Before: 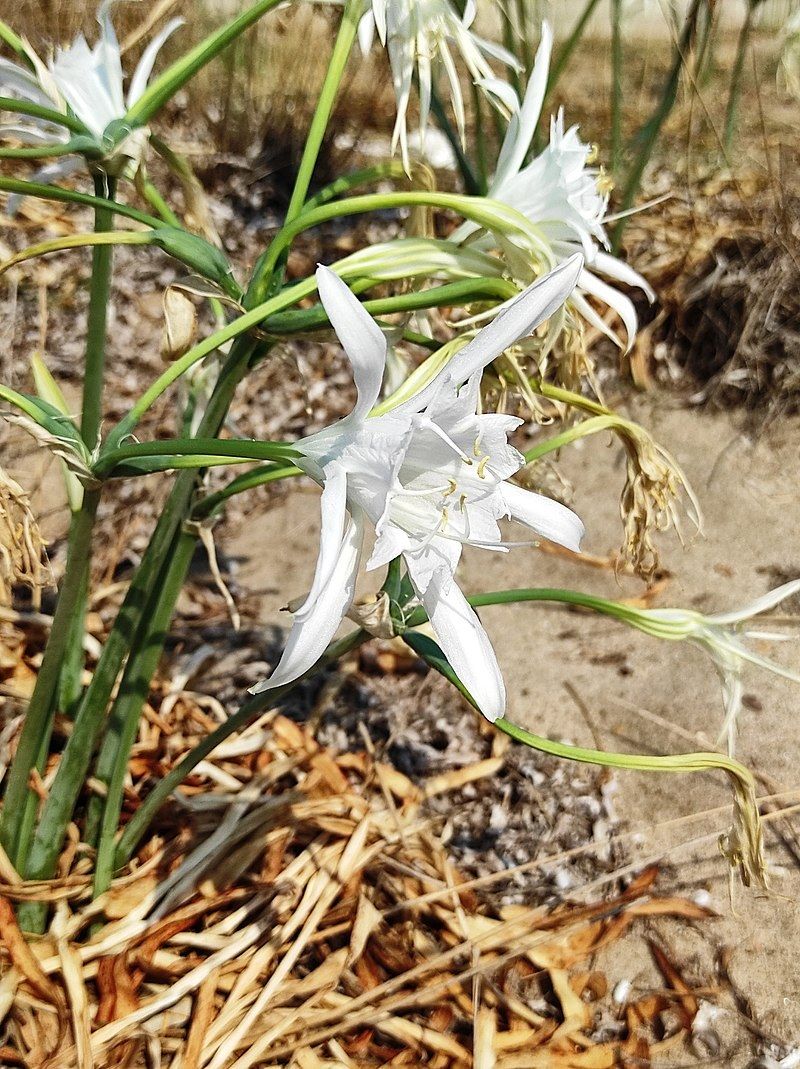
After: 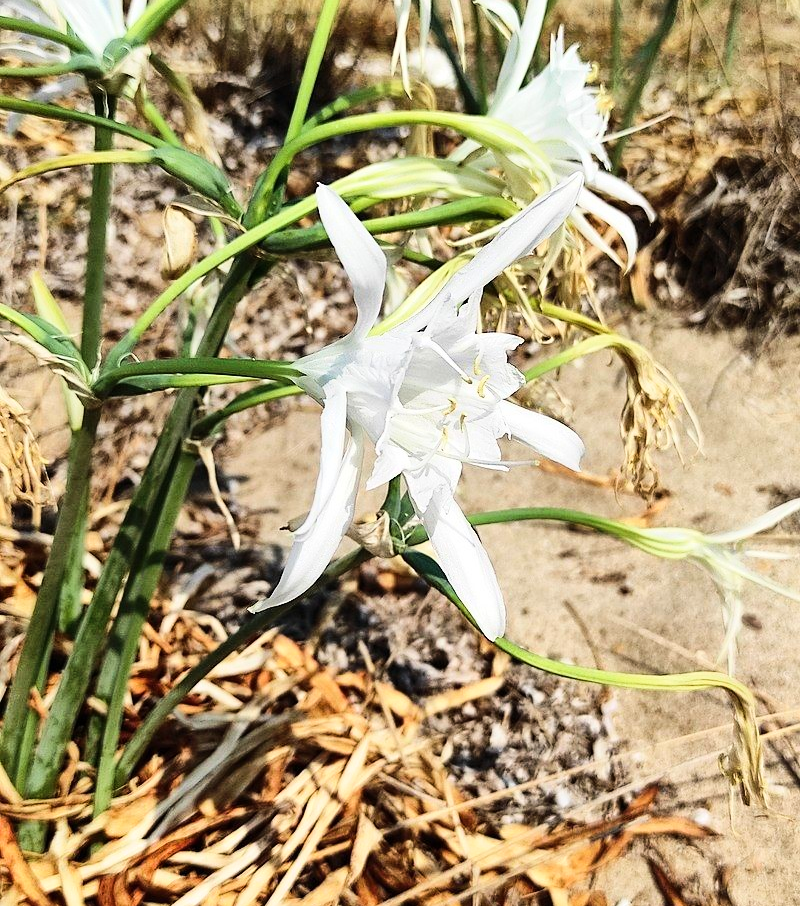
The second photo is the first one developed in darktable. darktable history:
base curve: curves: ch0 [(0, 0) (0.032, 0.025) (0.121, 0.166) (0.206, 0.329) (0.605, 0.79) (1, 1)]
crop: top 7.61%, bottom 7.594%
